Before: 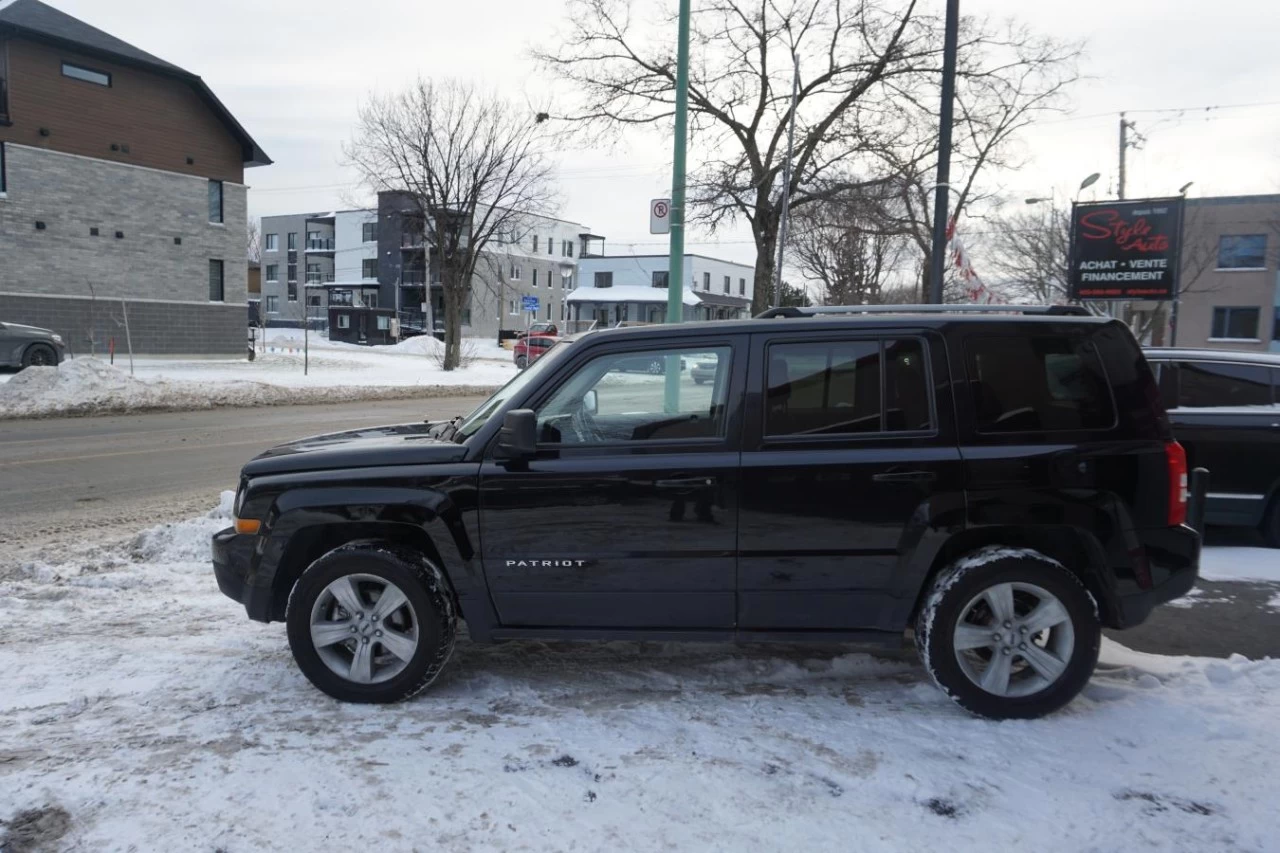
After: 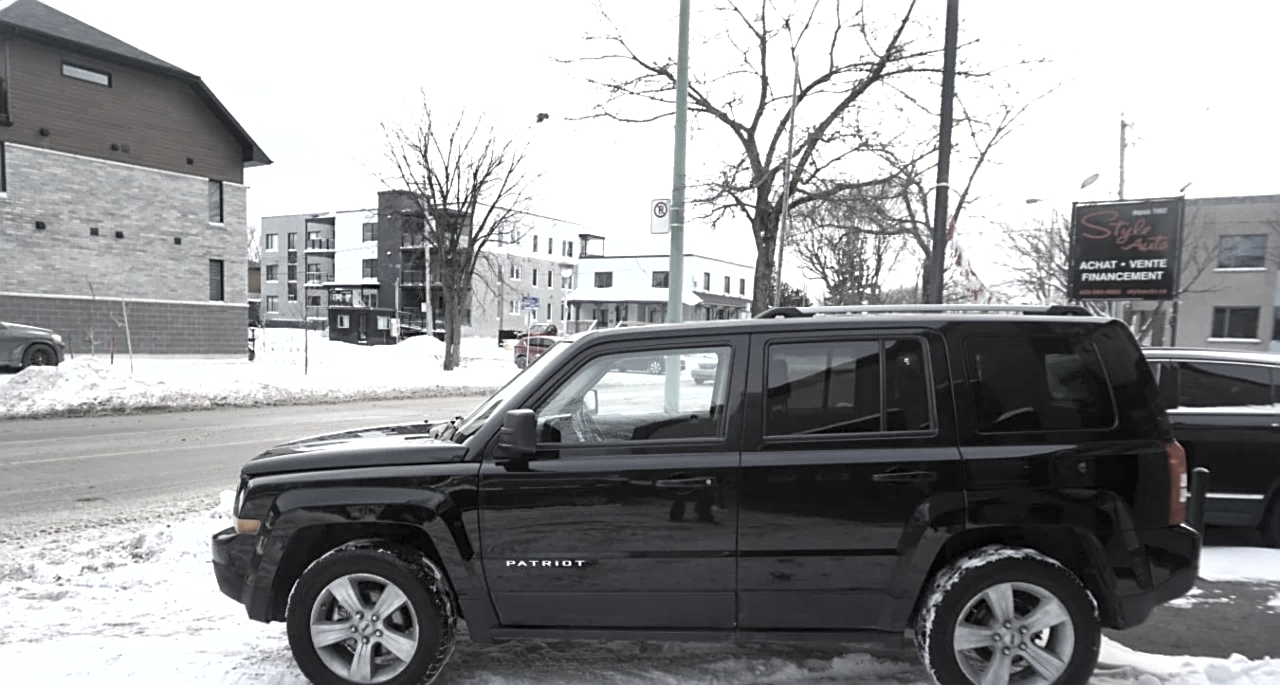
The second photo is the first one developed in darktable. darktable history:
sharpen: on, module defaults
color correction: saturation 0.2
color balance rgb: linear chroma grading › global chroma 33.4%
exposure: black level correction 0, exposure 1.2 EV, compensate exposure bias true, compensate highlight preservation false
crop: bottom 19.644%
lowpass: radius 0.5, unbound 0
levels: mode automatic, black 0.023%, white 99.97%, levels [0.062, 0.494, 0.925]
